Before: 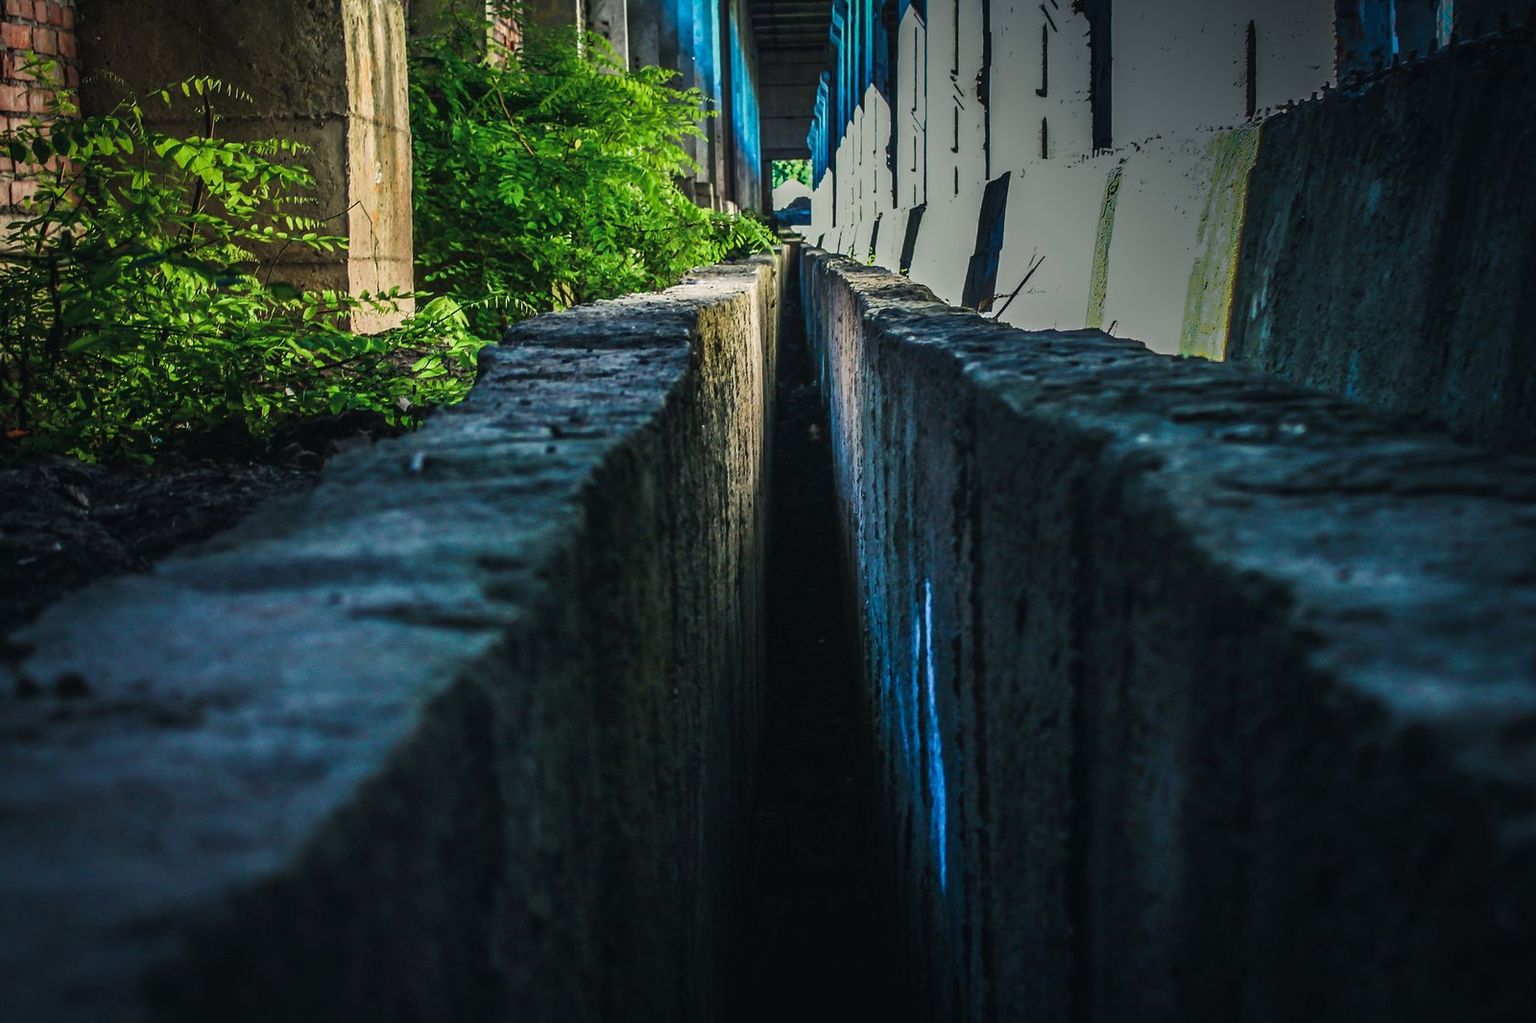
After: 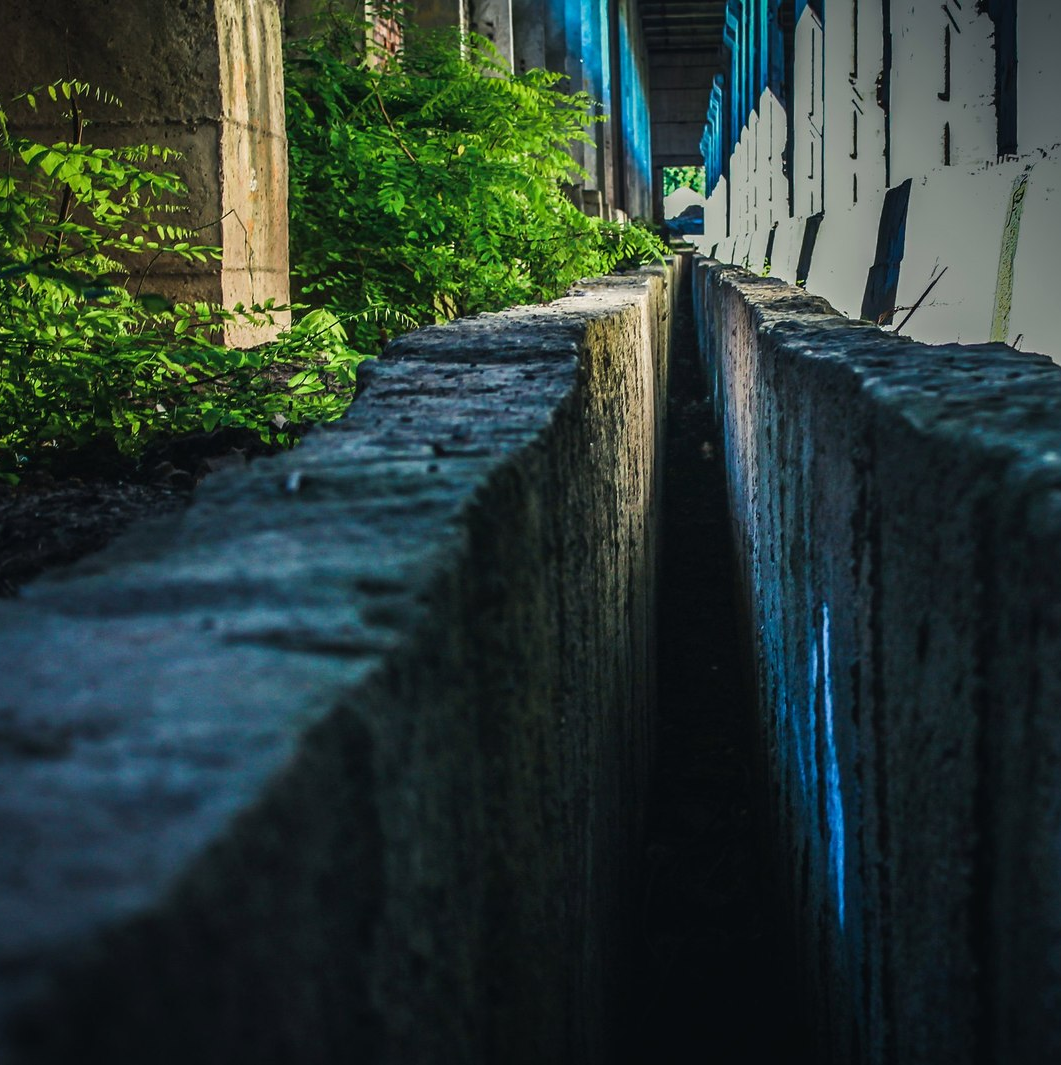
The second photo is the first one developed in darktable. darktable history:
crop and rotate: left 8.845%, right 24.831%
